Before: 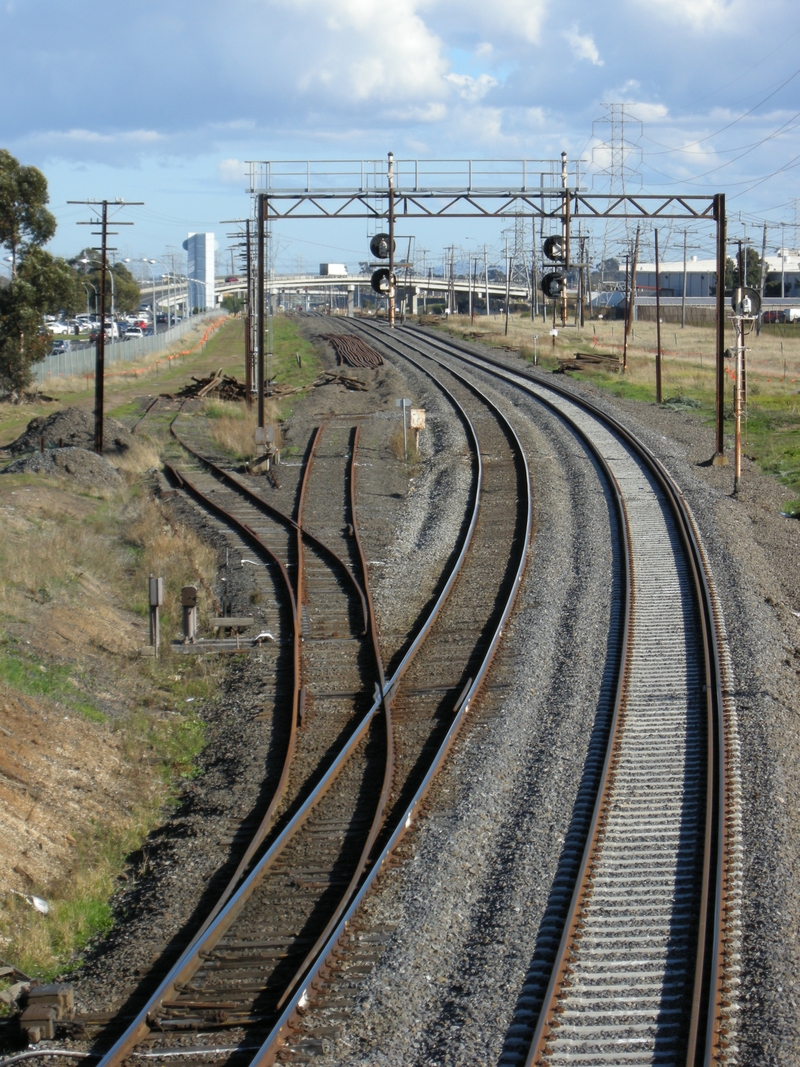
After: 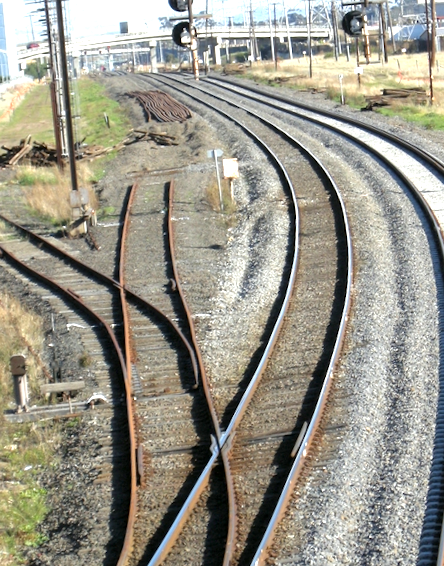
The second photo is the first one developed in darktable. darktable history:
crop: left 25%, top 25%, right 25%, bottom 25%
exposure: black level correction 0.001, exposure 1.3 EV, compensate highlight preservation false
contrast brightness saturation: saturation -0.05
rotate and perspective: rotation -4.98°, automatic cropping off
